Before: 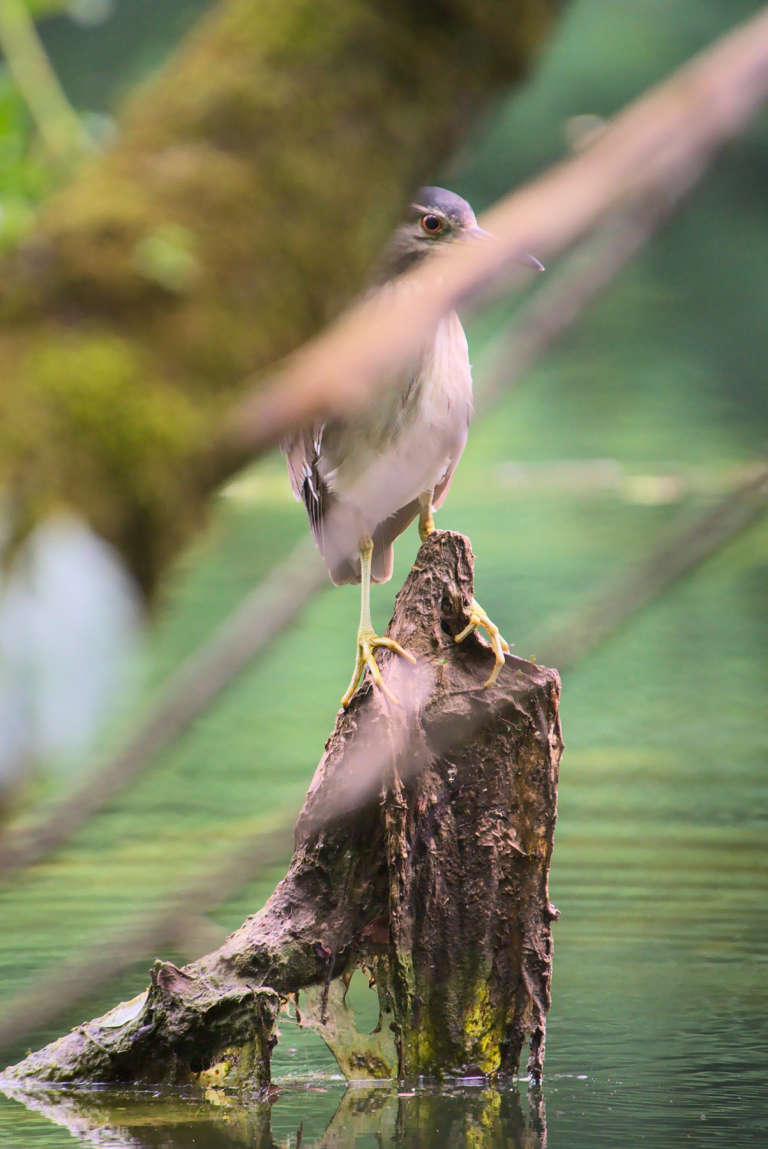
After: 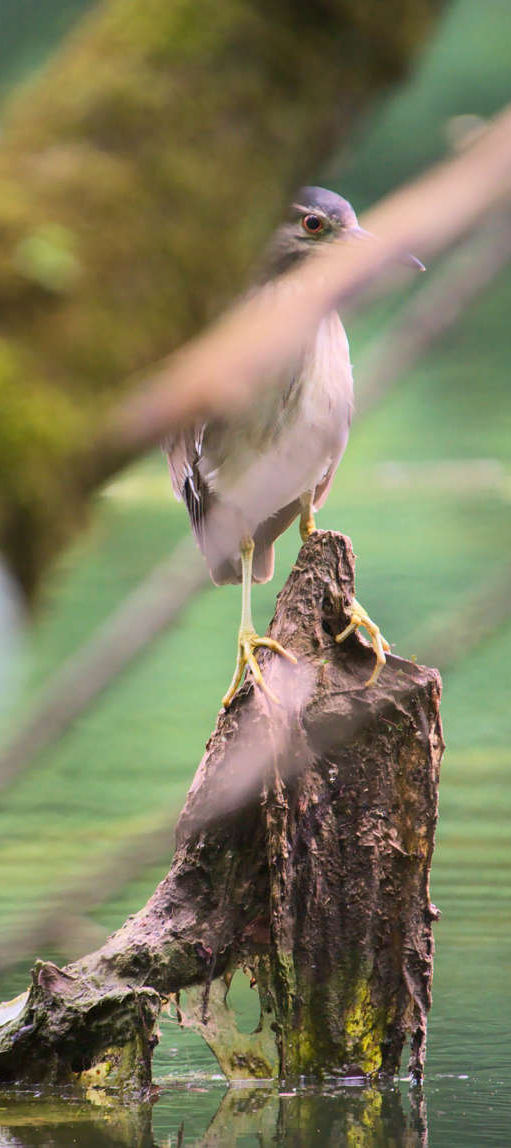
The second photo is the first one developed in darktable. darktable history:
crop and rotate: left 15.603%, right 17.794%
